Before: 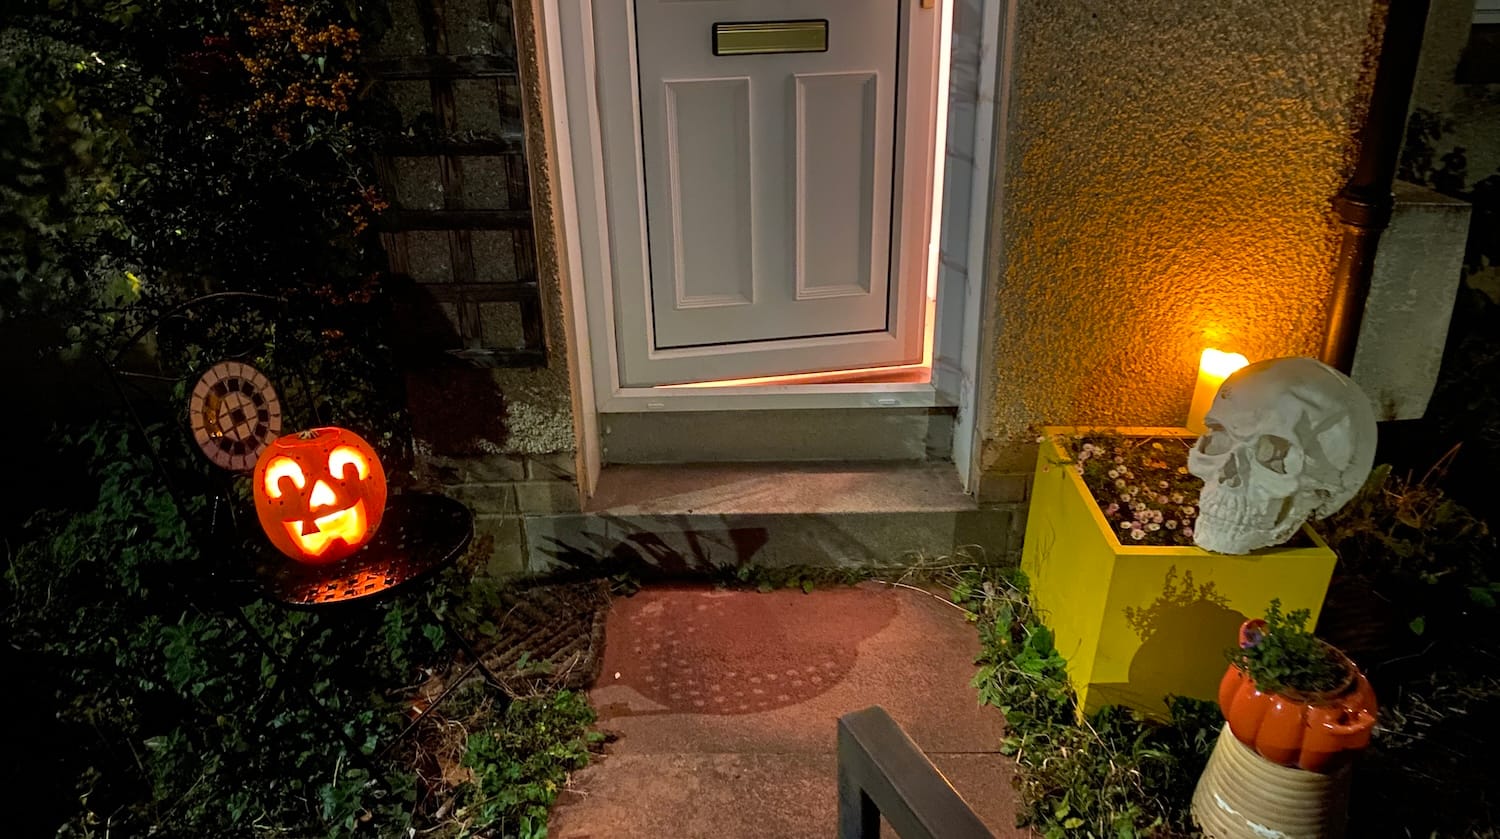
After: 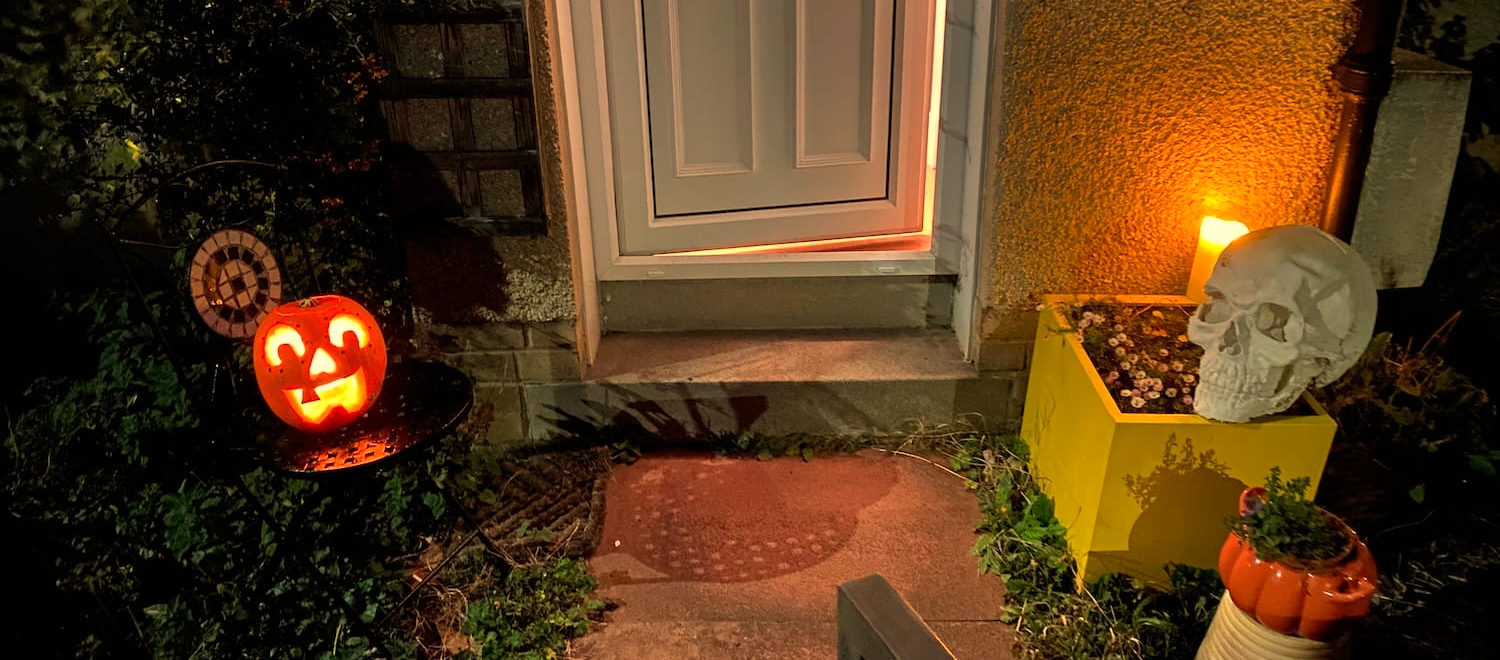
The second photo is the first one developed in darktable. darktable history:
crop and rotate: top 15.774%, bottom 5.506%
white balance: red 1.138, green 0.996, blue 0.812
